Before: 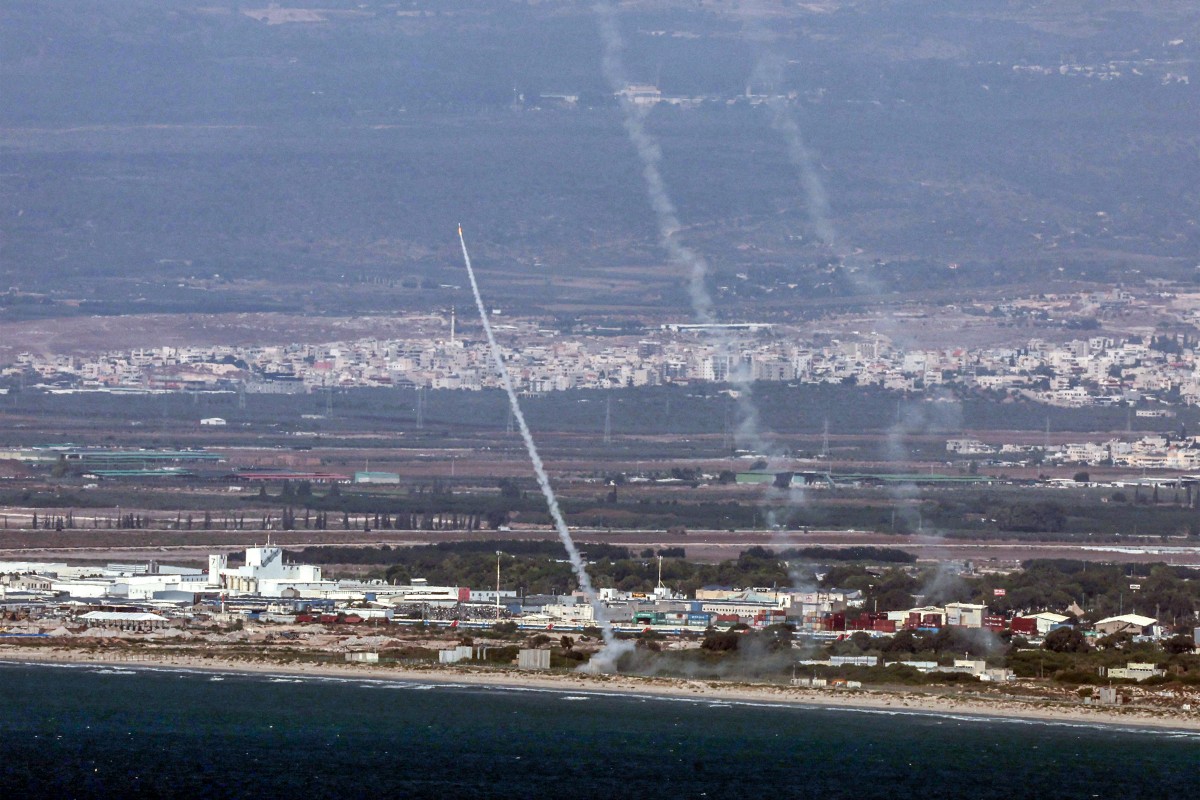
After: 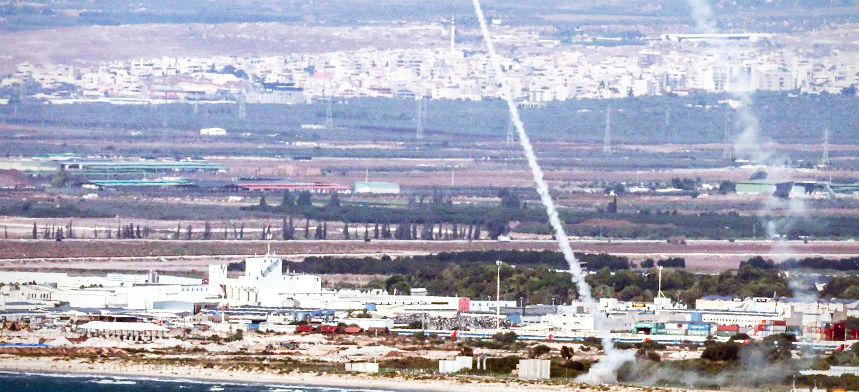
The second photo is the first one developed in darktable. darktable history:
crop: top 36.28%, right 28.343%, bottom 14.685%
base curve: curves: ch0 [(0, 0) (0.007, 0.004) (0.027, 0.03) (0.046, 0.07) (0.207, 0.54) (0.442, 0.872) (0.673, 0.972) (1, 1)], preserve colors none
vignetting: fall-off radius 60.85%, saturation 0.365
